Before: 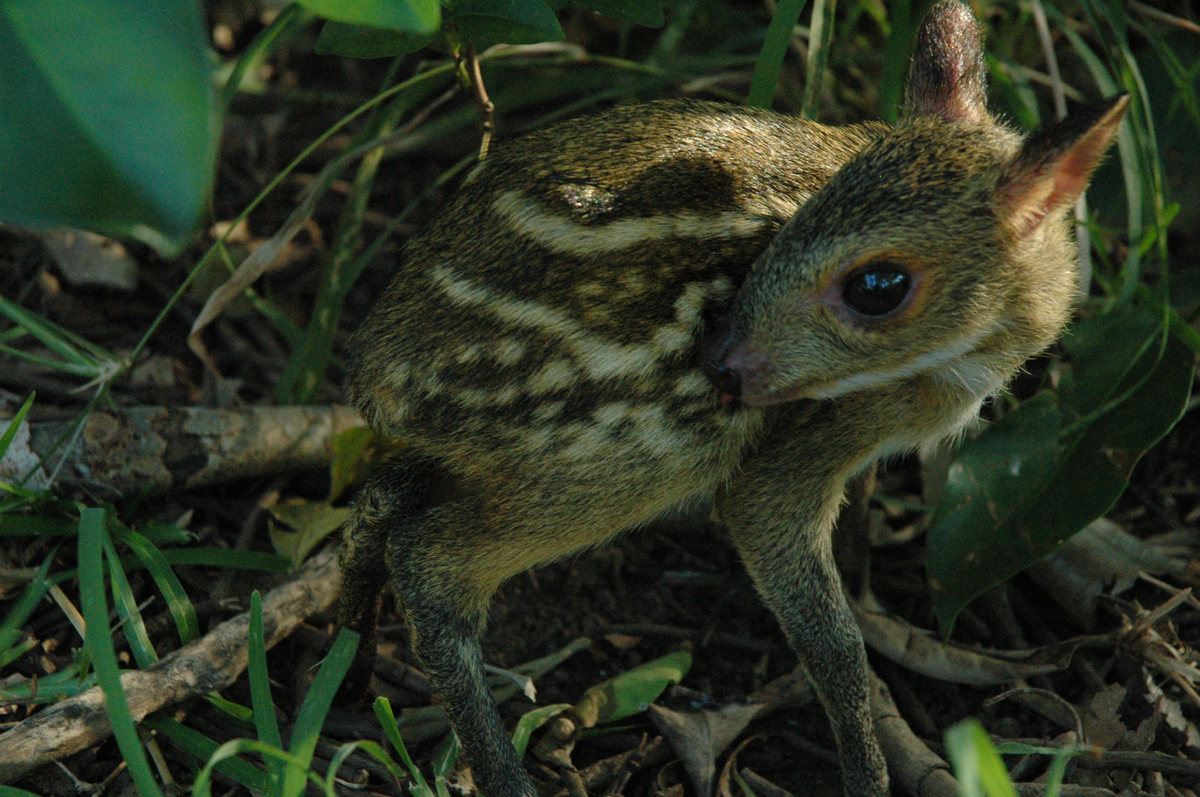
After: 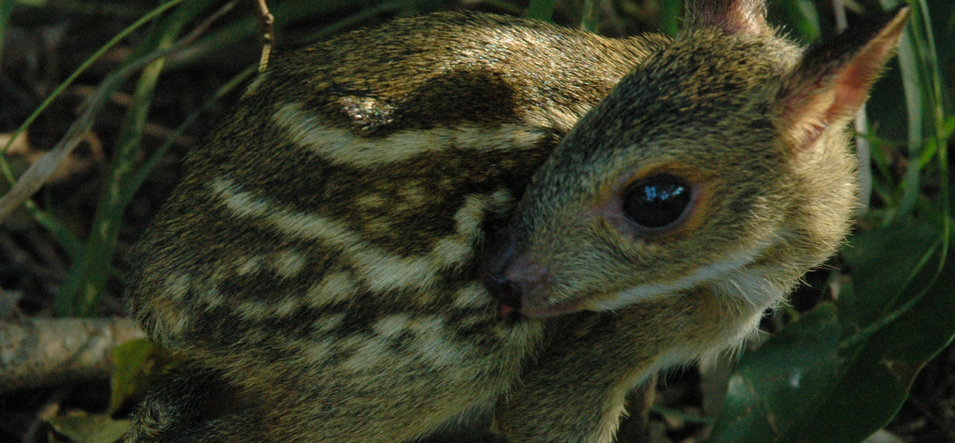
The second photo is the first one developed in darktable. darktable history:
crop: left 18.407%, top 11.102%, right 1.978%, bottom 33.207%
